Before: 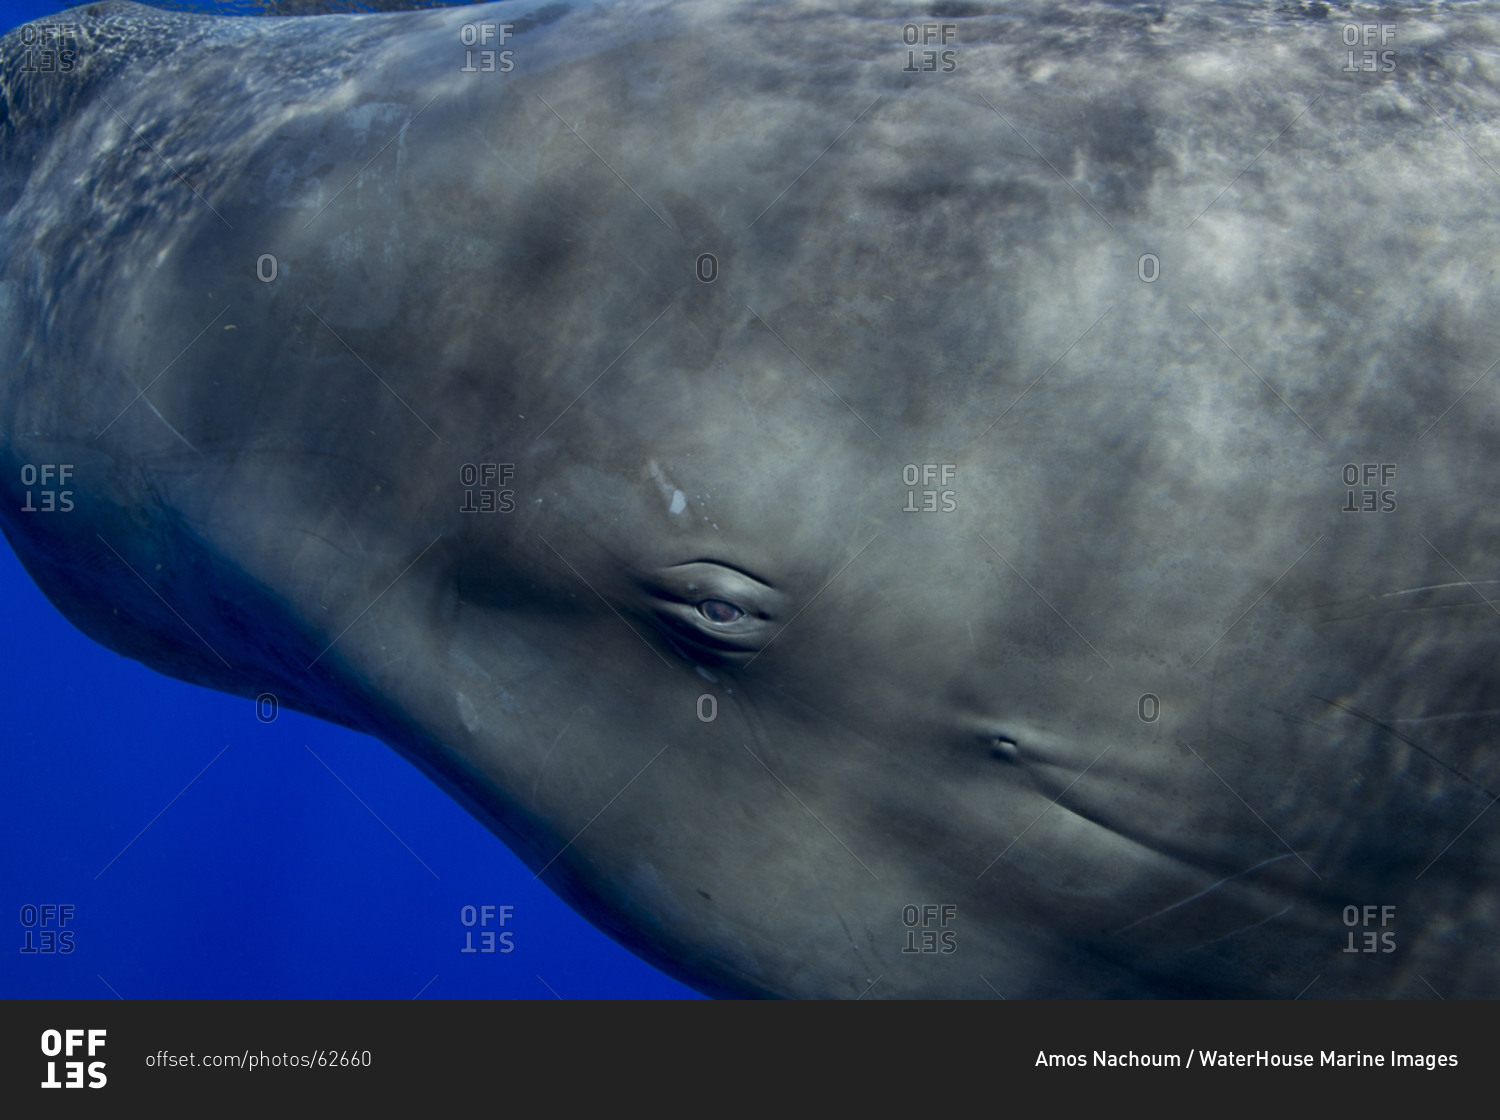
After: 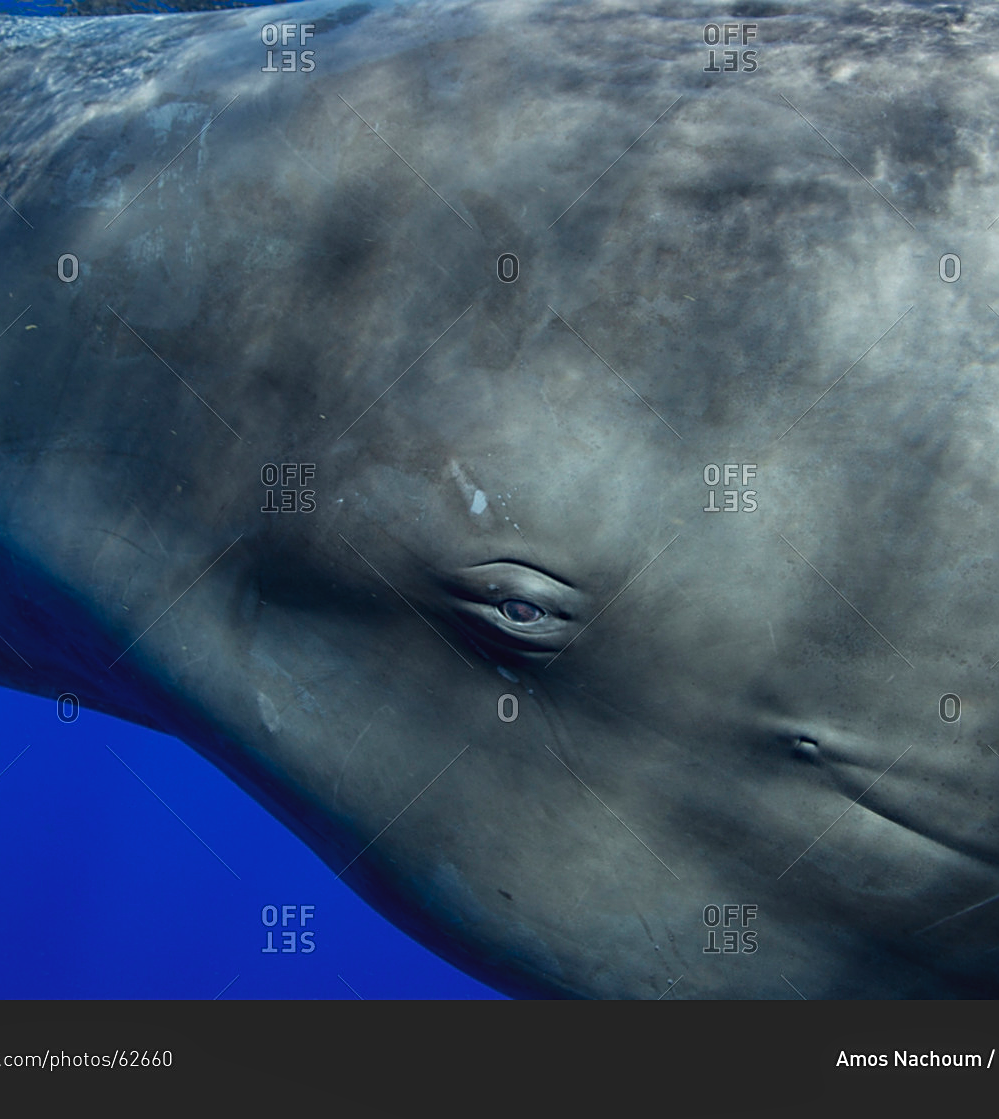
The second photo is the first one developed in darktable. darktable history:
crop and rotate: left 13.373%, right 20.015%
sharpen: on, module defaults
exposure: black level correction -0.007, exposure 0.066 EV, compensate highlight preservation false
local contrast: on, module defaults
